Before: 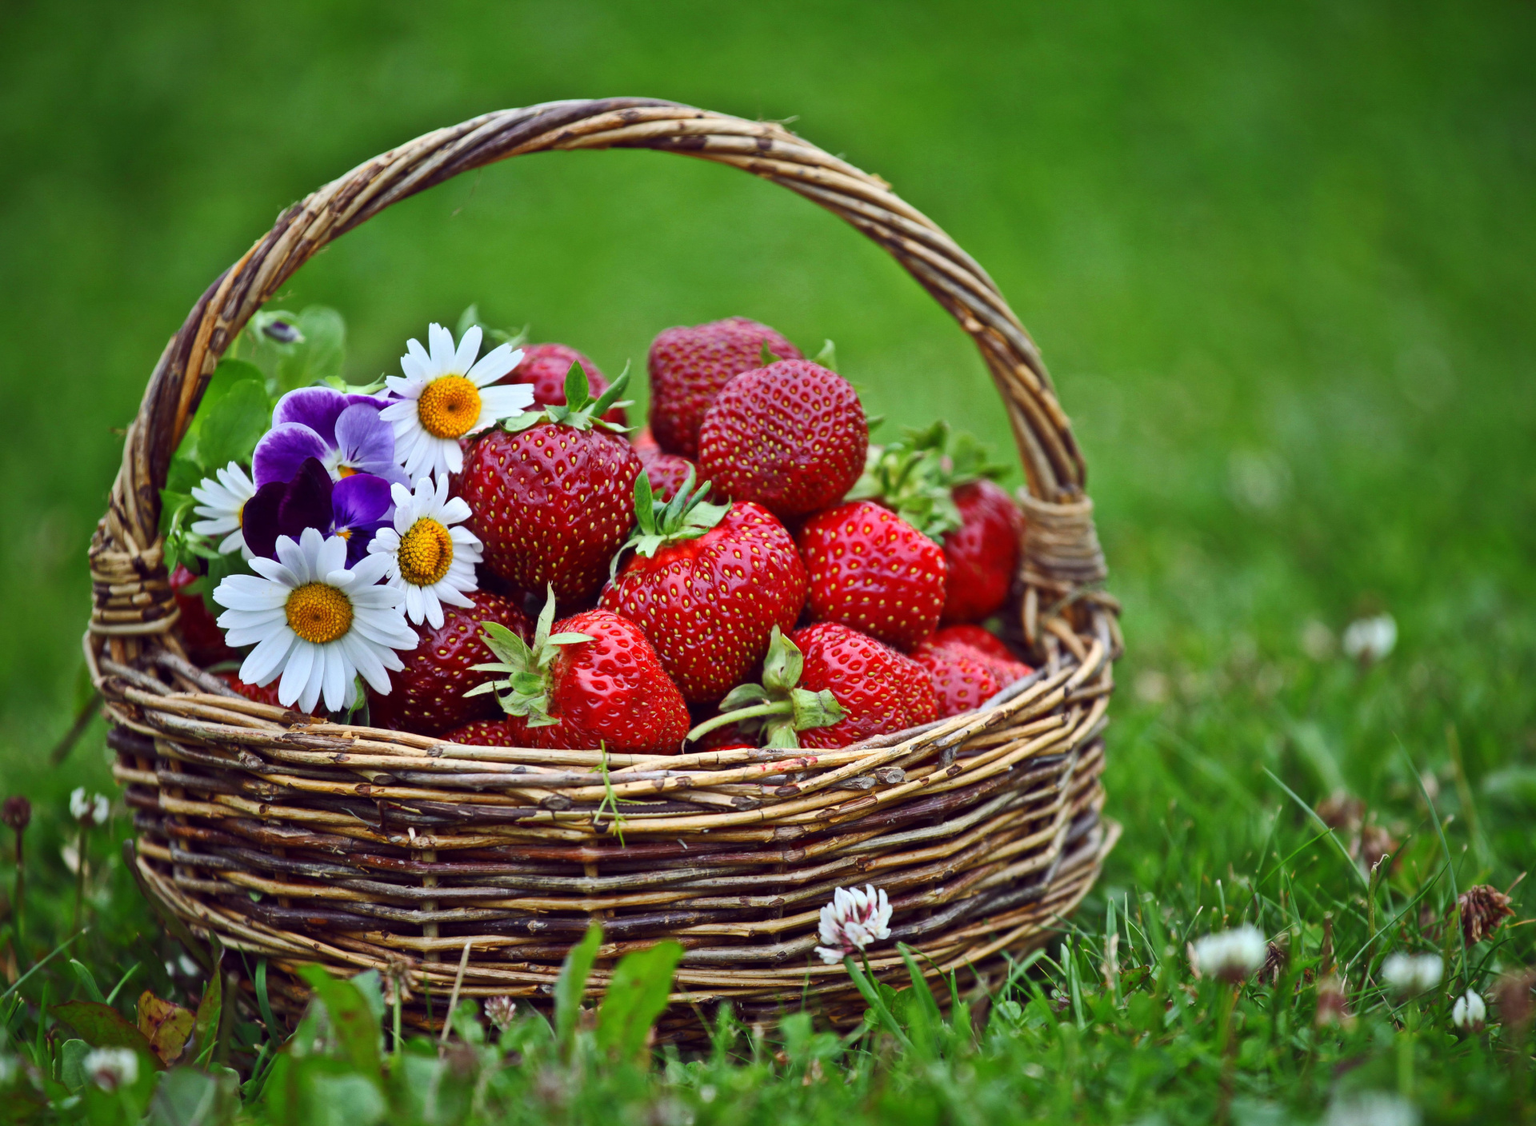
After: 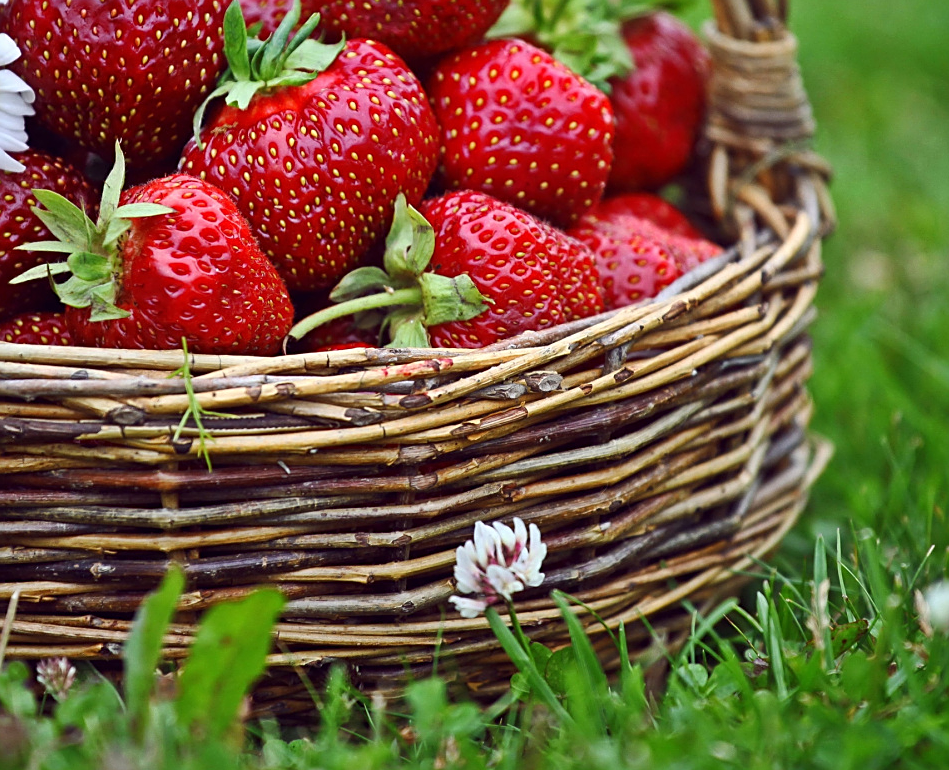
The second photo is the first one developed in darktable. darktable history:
crop: left 29.672%, top 41.786%, right 20.851%, bottom 3.487%
sharpen: on, module defaults
